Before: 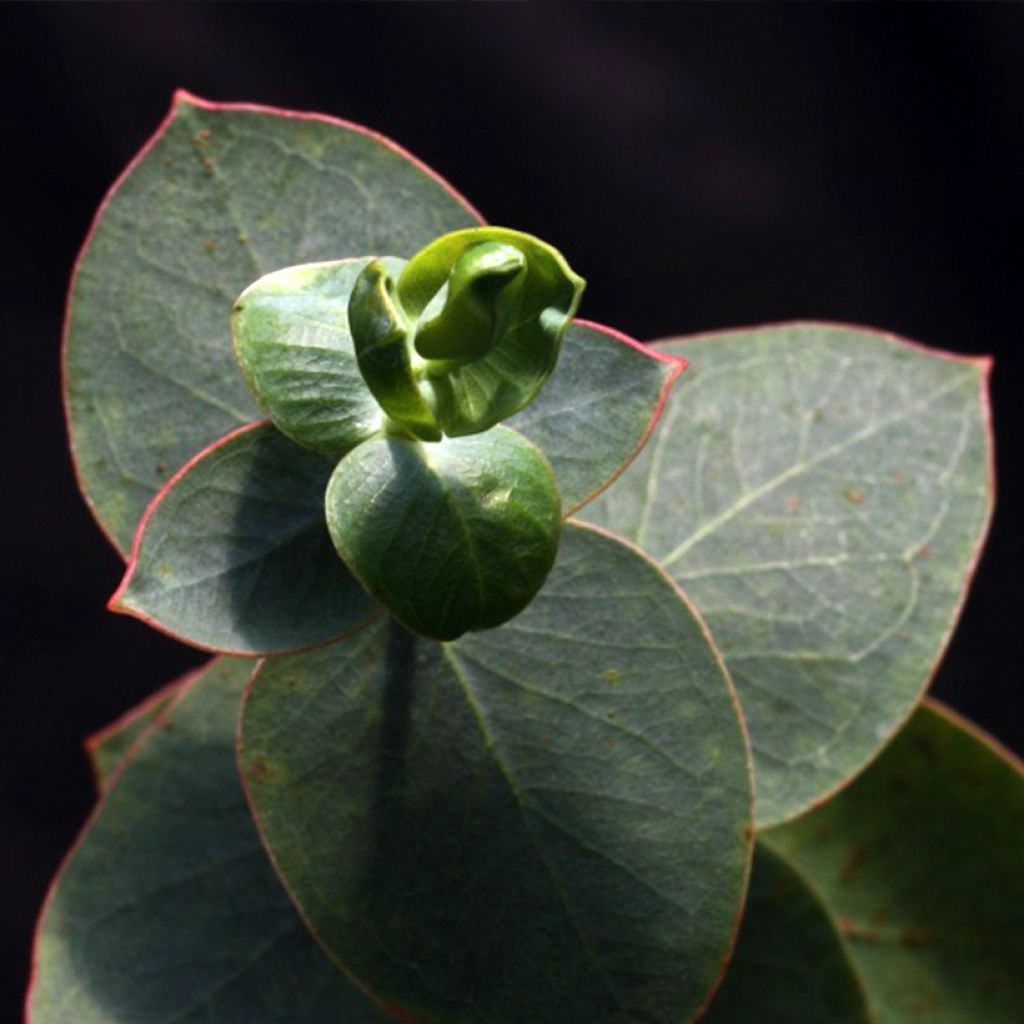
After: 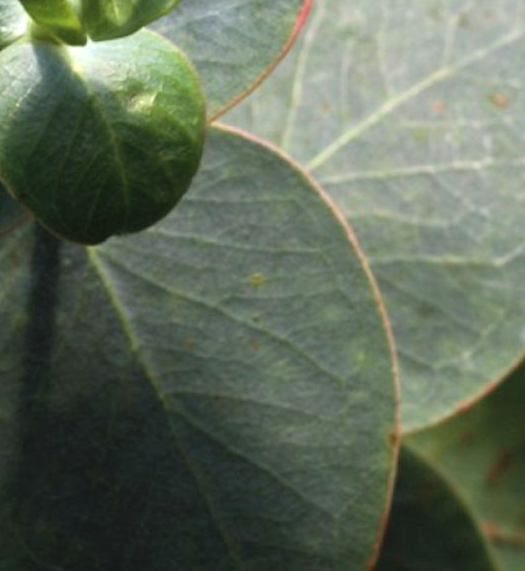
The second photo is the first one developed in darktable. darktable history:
exposure: black level correction 0, compensate exposure bias true, compensate highlight preservation false
contrast brightness saturation: brightness 0.141
crop: left 34.74%, top 38.769%, right 13.912%, bottom 5.387%
